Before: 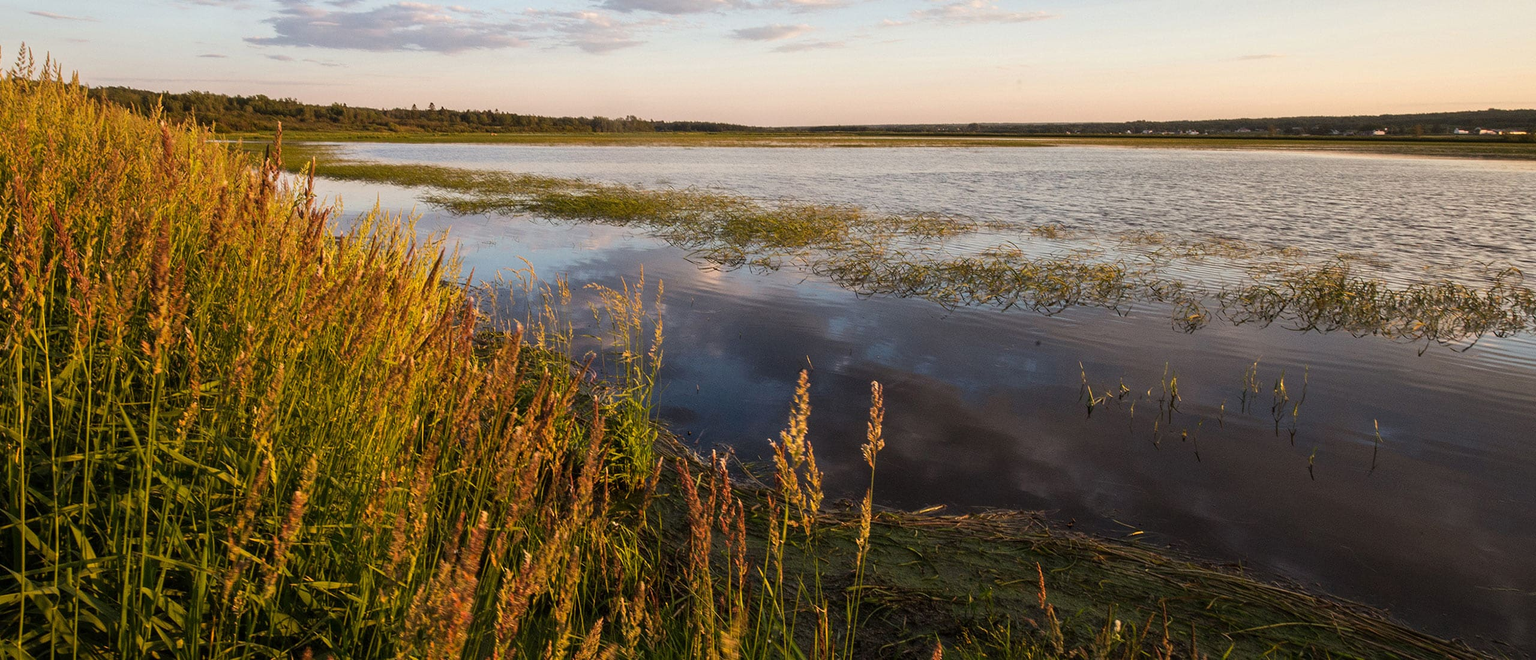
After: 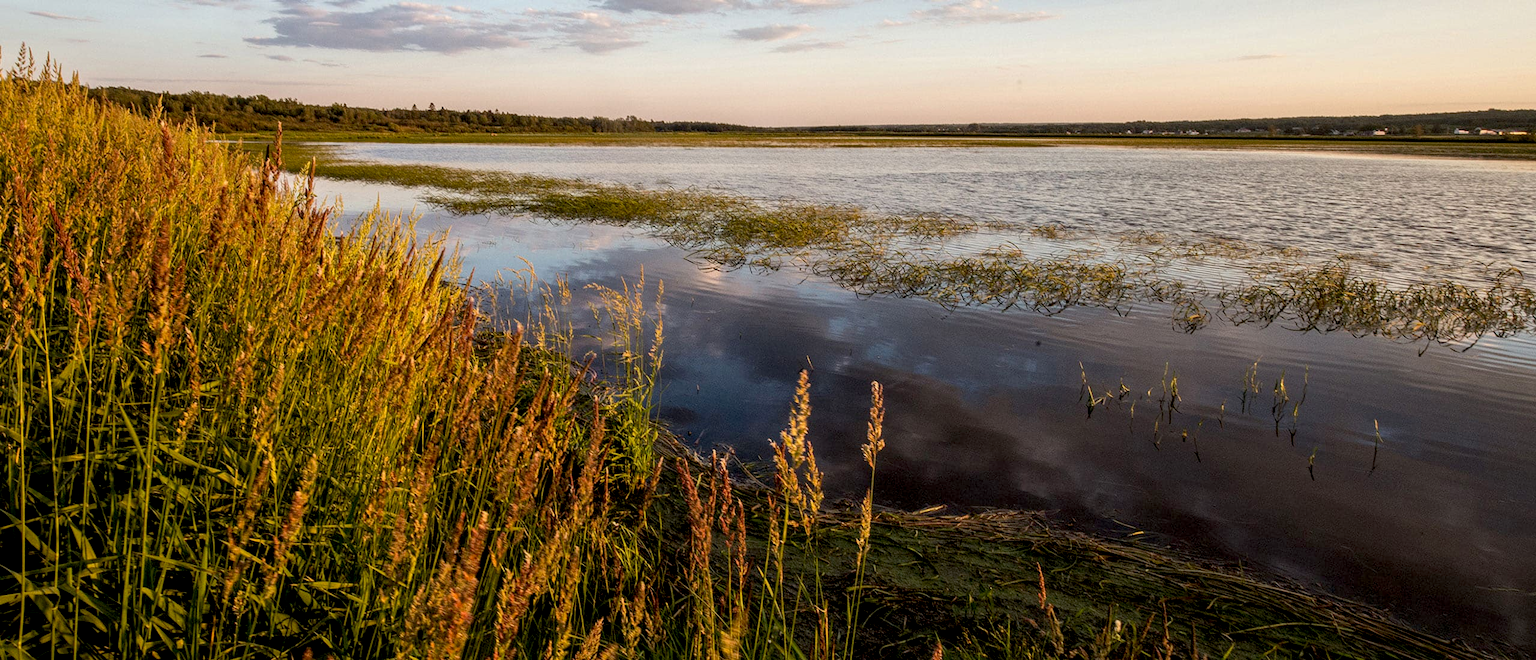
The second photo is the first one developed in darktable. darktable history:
local contrast: on, module defaults
exposure: black level correction 0.009, compensate highlight preservation false
rotate and perspective: automatic cropping original format, crop left 0, crop top 0
white balance: emerald 1
